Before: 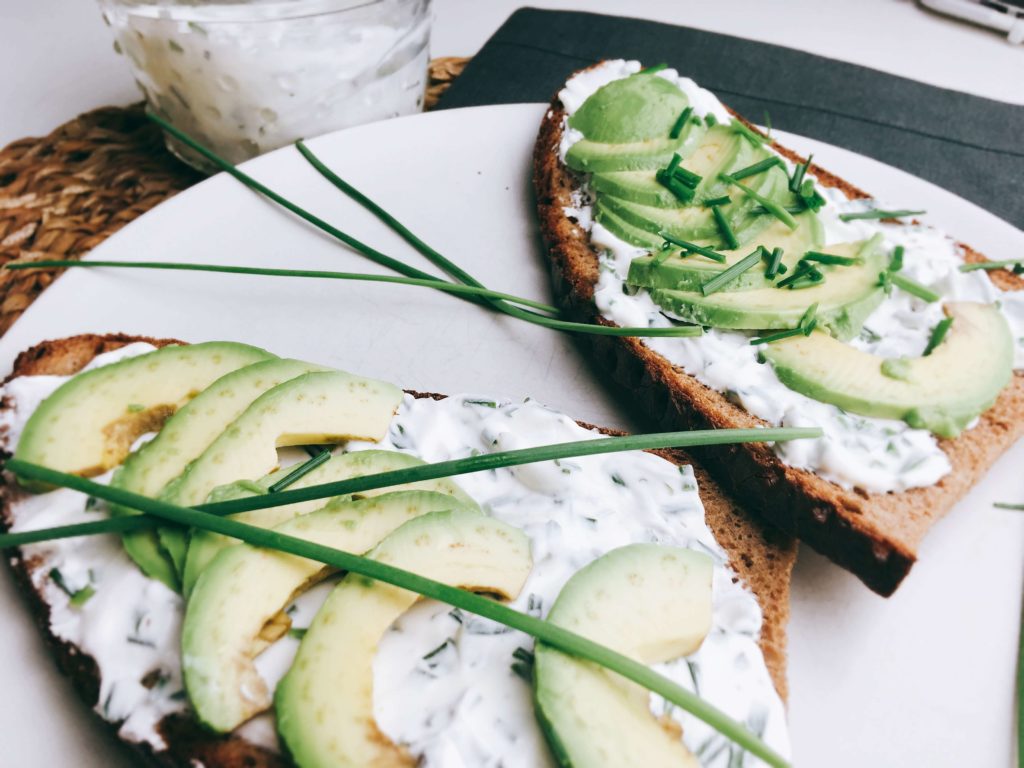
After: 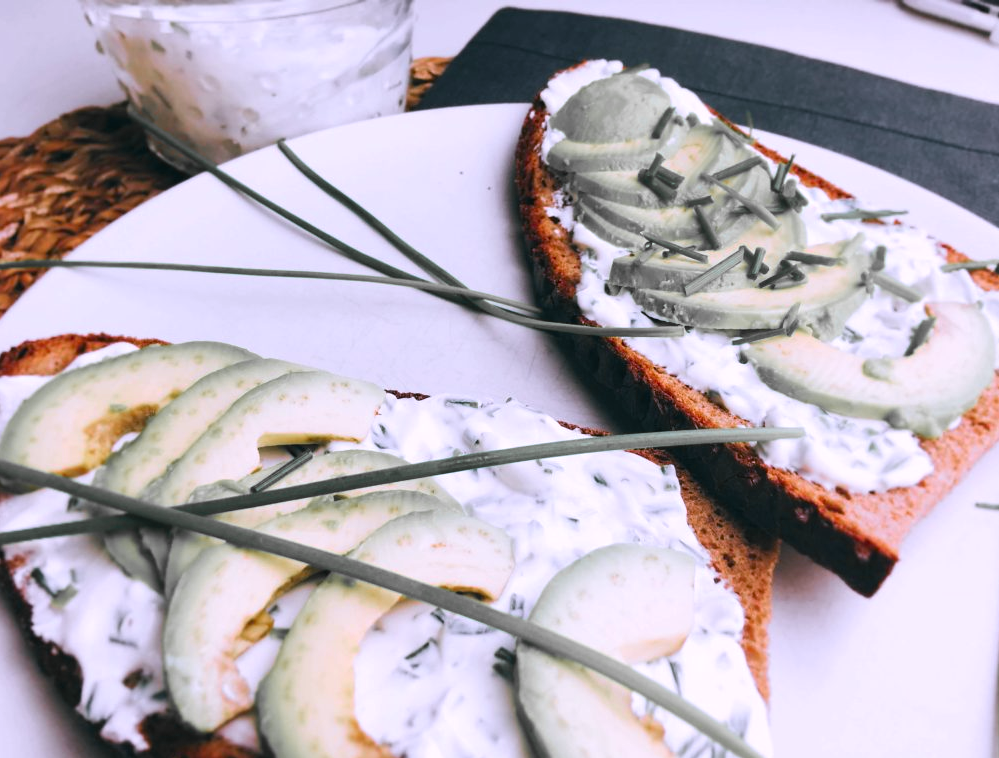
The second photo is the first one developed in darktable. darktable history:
color zones: curves: ch1 [(0, 0.679) (0.143, 0.647) (0.286, 0.261) (0.378, -0.011) (0.571, 0.396) (0.714, 0.399) (0.857, 0.406) (1, 0.679)]
white balance: red 1.042, blue 1.17
crop and rotate: left 1.774%, right 0.633%, bottom 1.28%
